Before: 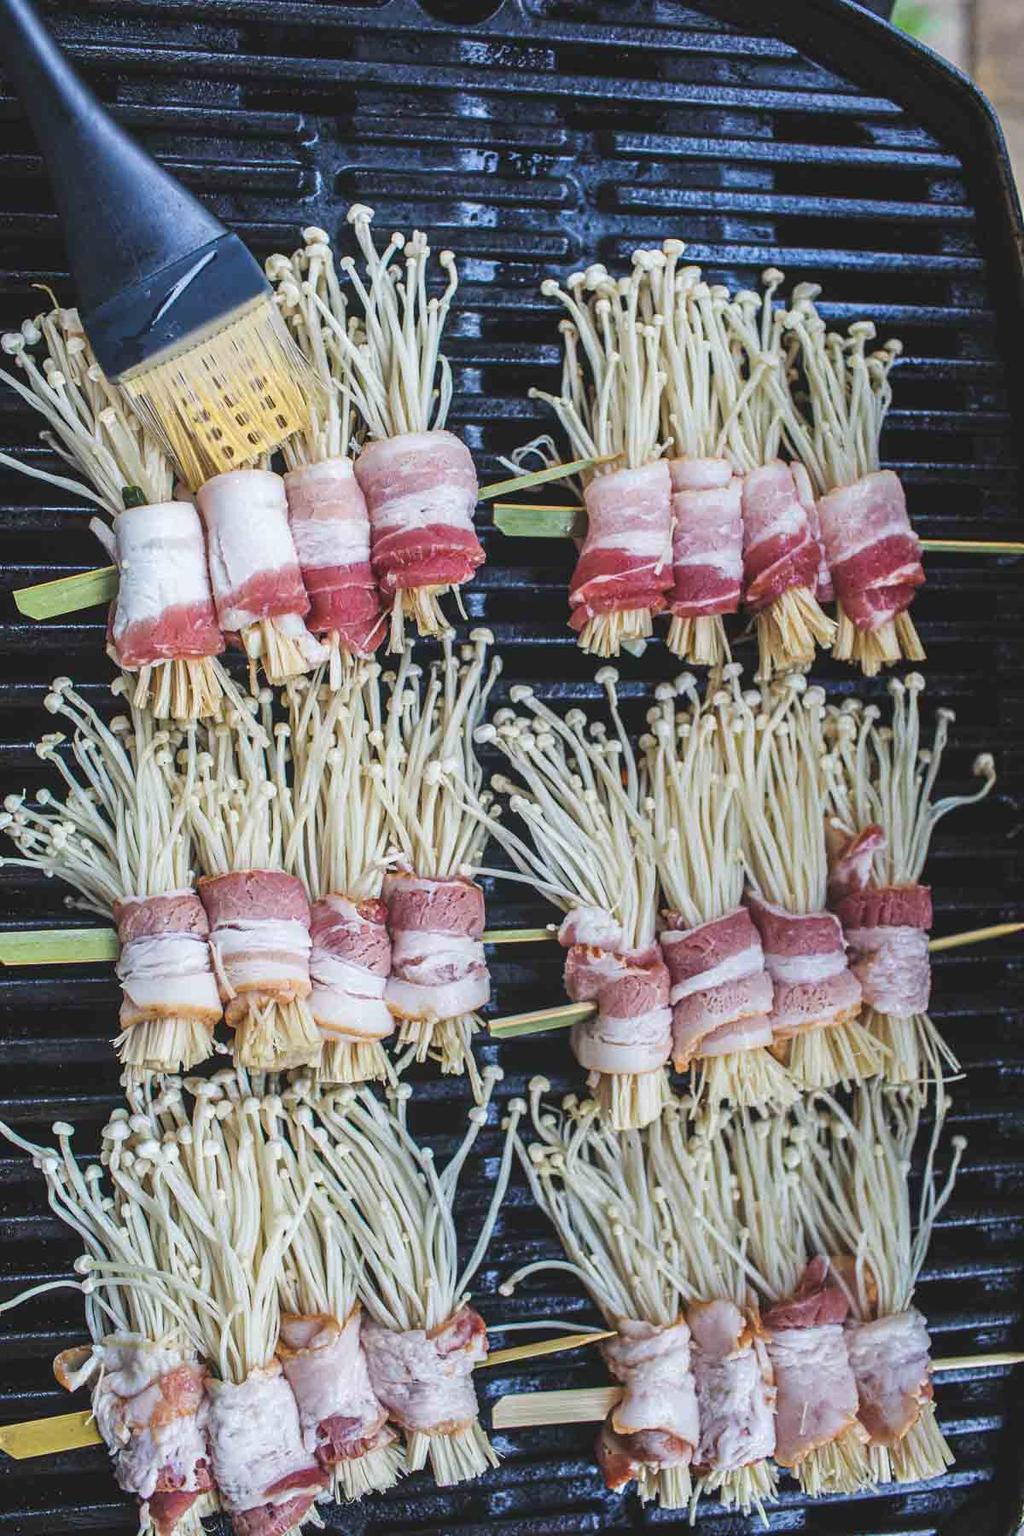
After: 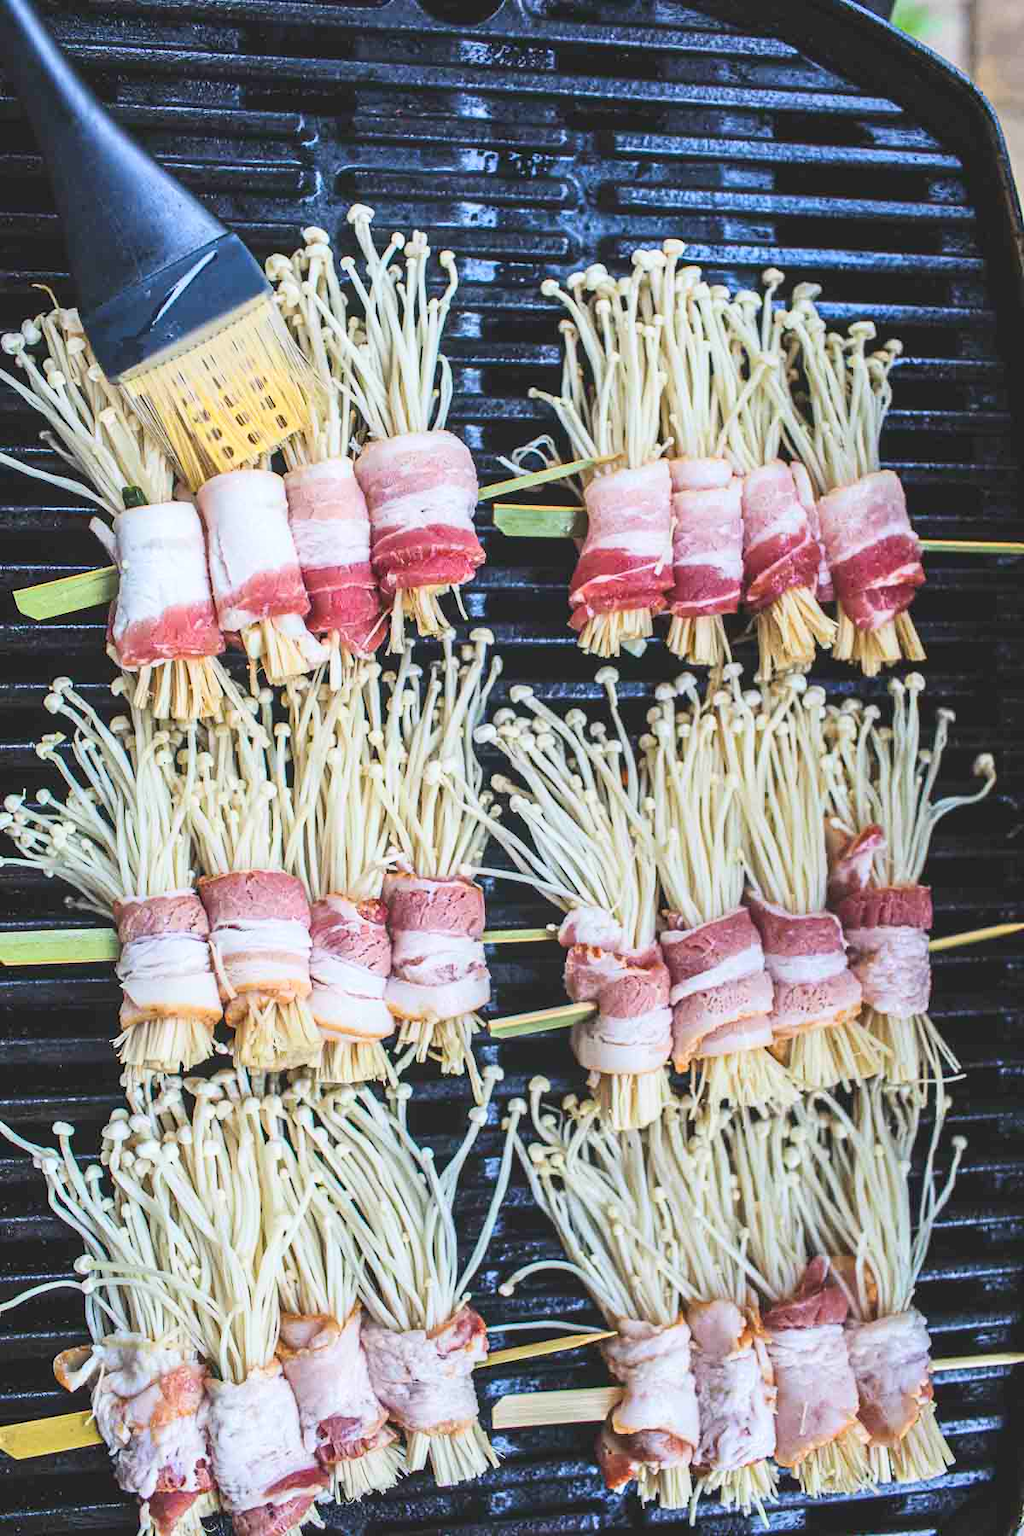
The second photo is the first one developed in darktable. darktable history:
contrast brightness saturation: contrast 0.196, brightness 0.166, saturation 0.223
